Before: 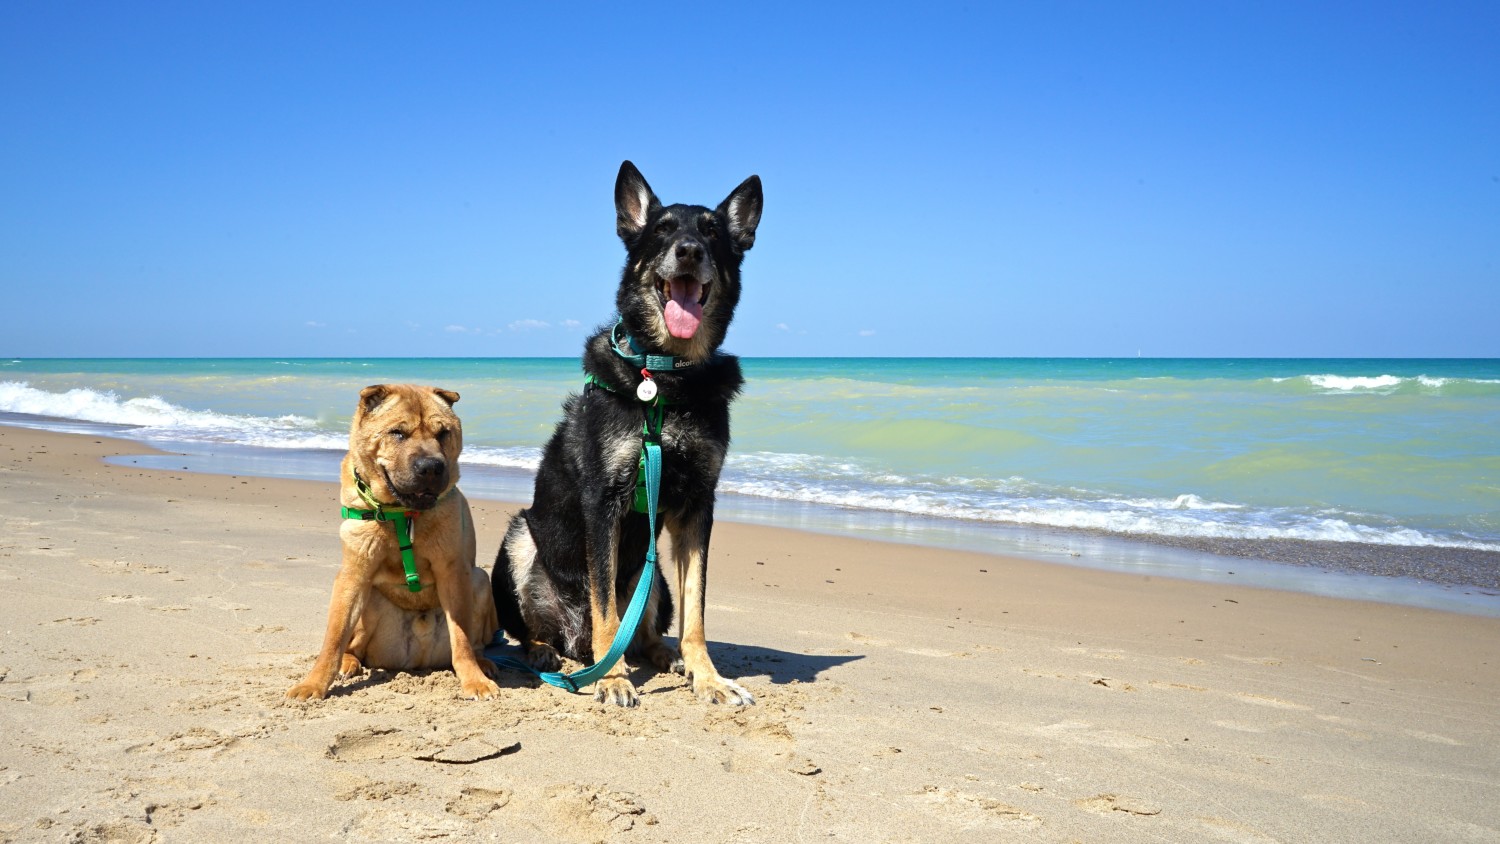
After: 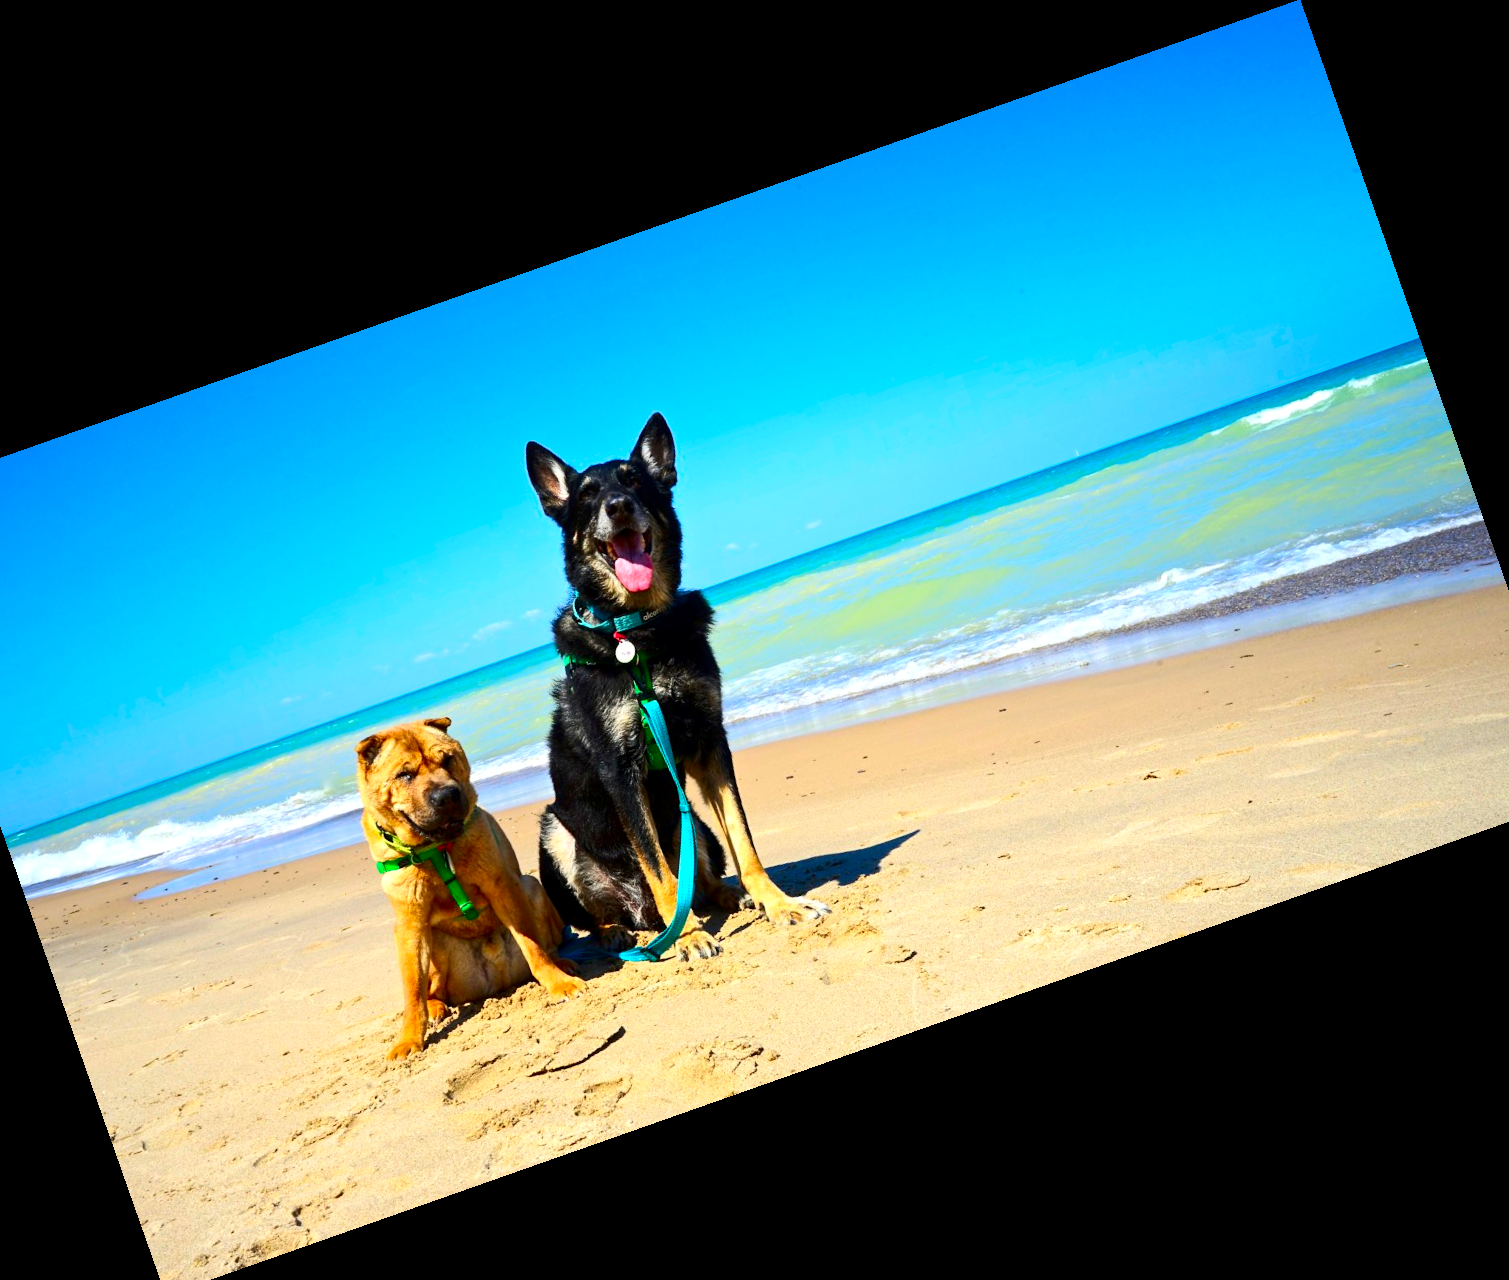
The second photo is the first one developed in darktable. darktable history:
crop and rotate: angle 19.43°, left 6.812%, right 4.125%, bottom 1.087%
contrast brightness saturation: contrast 0.26, brightness 0.02, saturation 0.87
local contrast: highlights 100%, shadows 100%, detail 120%, midtone range 0.2
